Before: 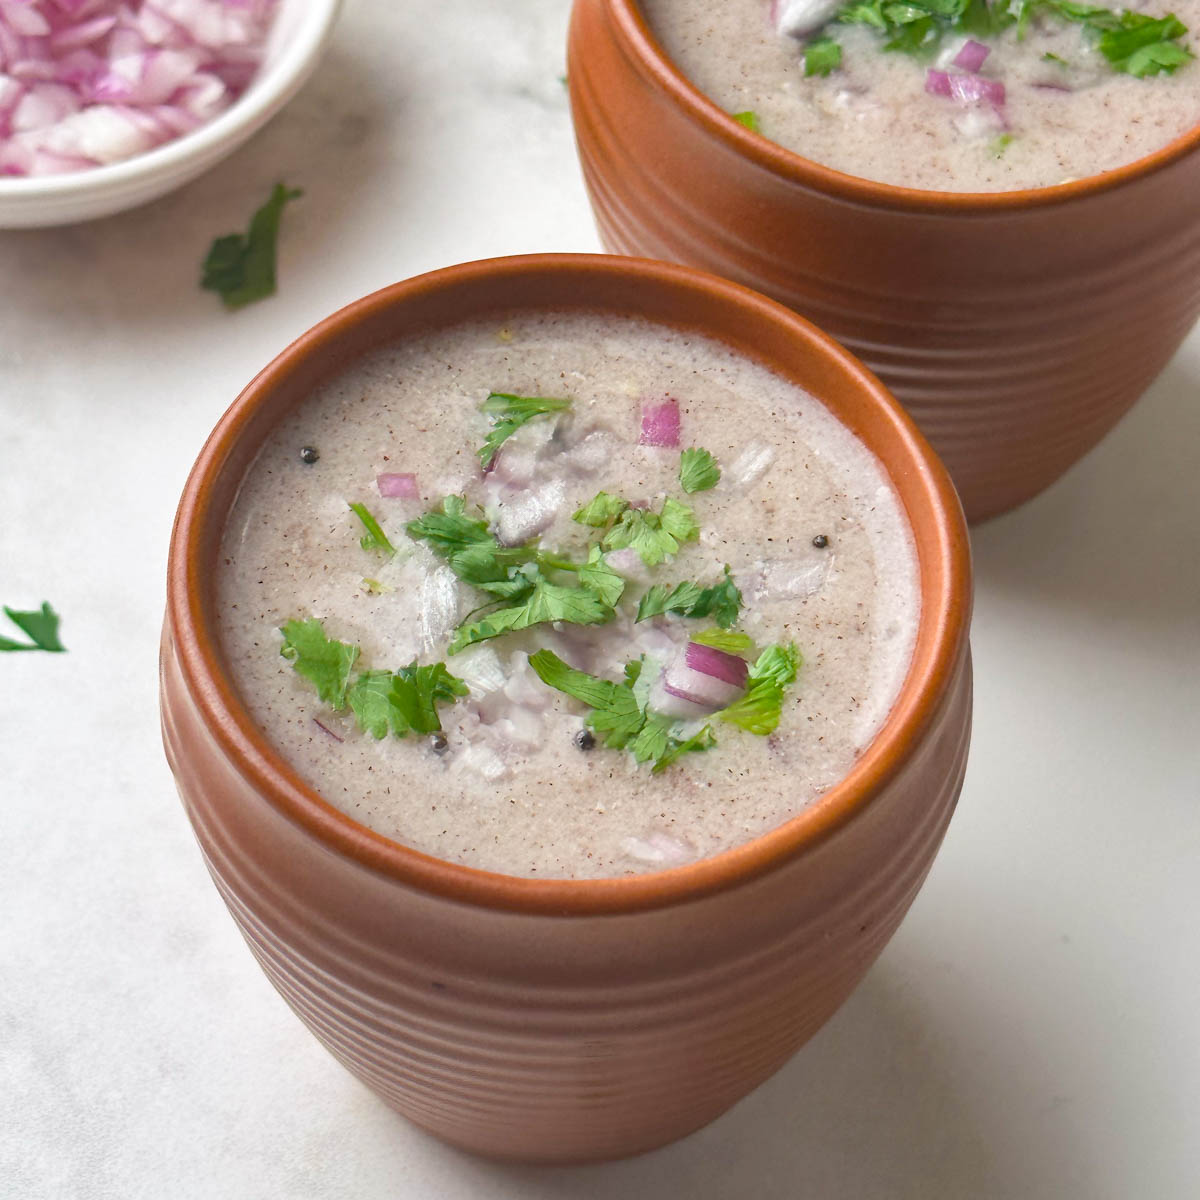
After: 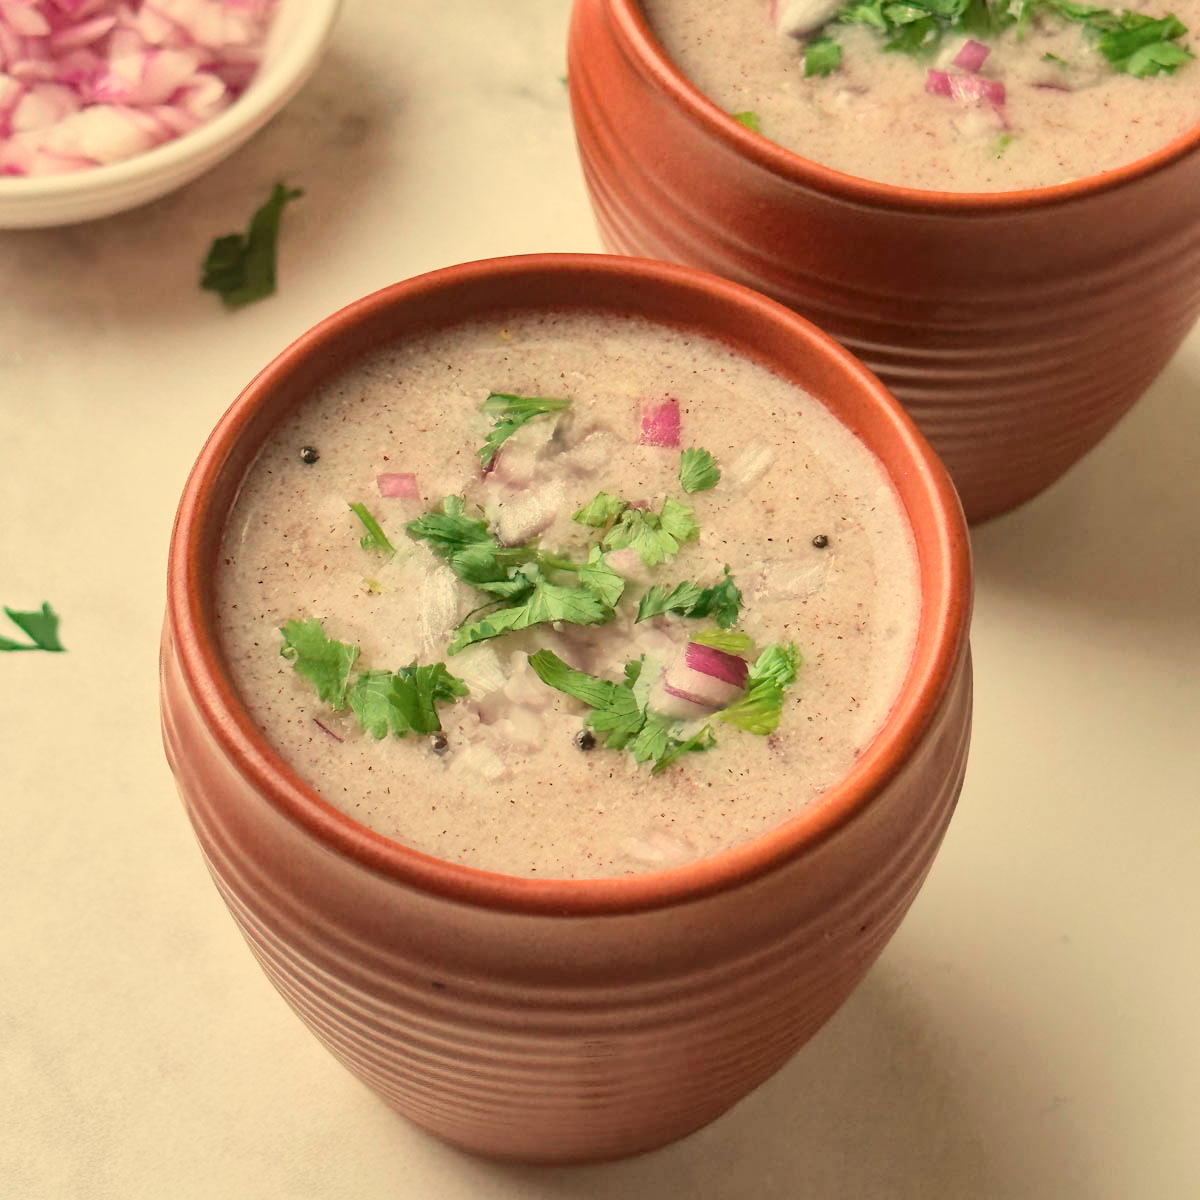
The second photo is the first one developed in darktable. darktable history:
local contrast: mode bilateral grid, contrast 20, coarseness 50, detail 120%, midtone range 0.2
tone curve: curves: ch0 [(0, 0.019) (0.204, 0.162) (0.491, 0.519) (0.748, 0.765) (1, 0.919)]; ch1 [(0, 0) (0.179, 0.173) (0.322, 0.32) (0.442, 0.447) (0.496, 0.504) (0.566, 0.585) (0.761, 0.803) (1, 1)]; ch2 [(0, 0) (0.434, 0.447) (0.483, 0.487) (0.555, 0.563) (0.697, 0.68) (1, 1)], color space Lab, independent channels, preserve colors none
white balance: red 1.08, blue 0.791
